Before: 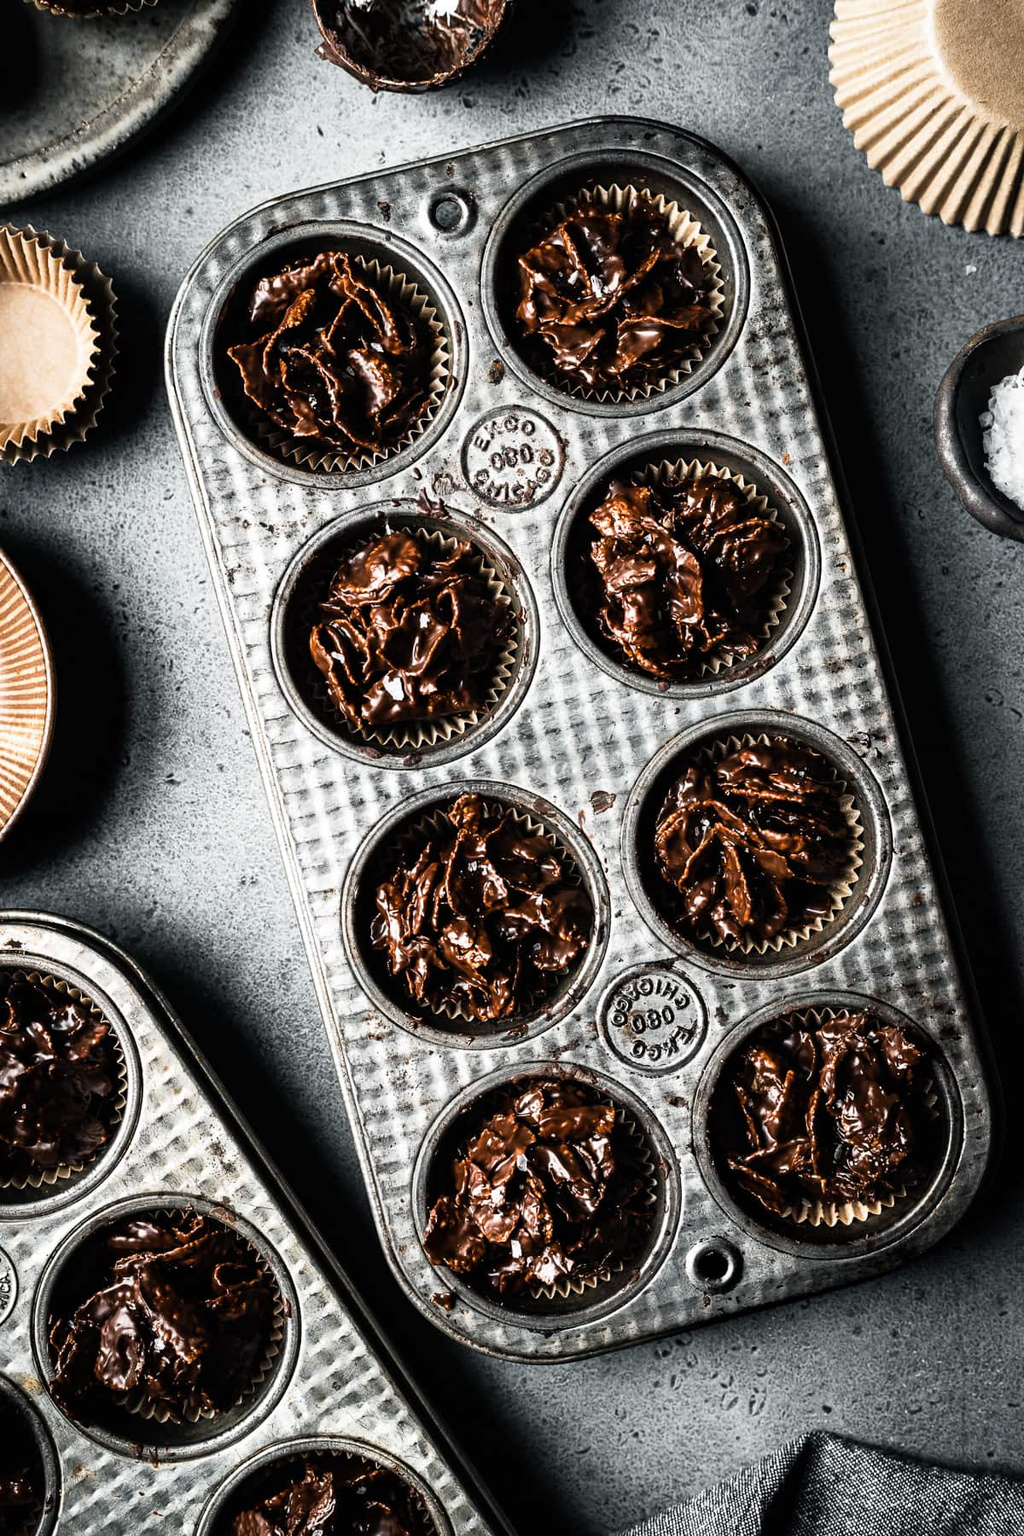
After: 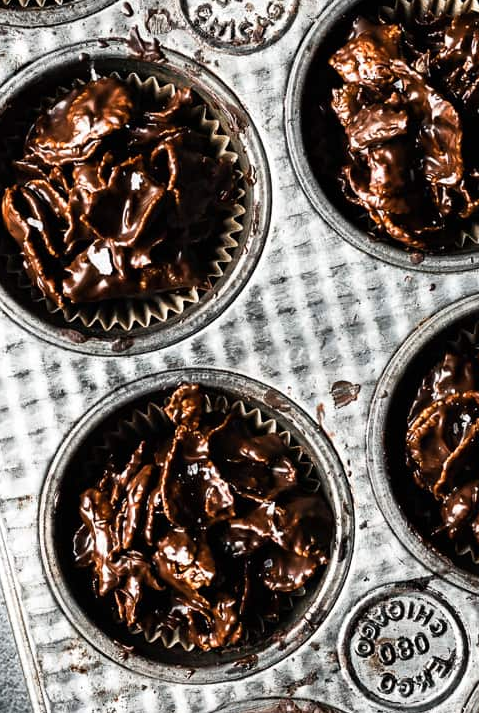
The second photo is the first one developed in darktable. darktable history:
crop: left 30.117%, top 30.376%, right 29.901%, bottom 30.003%
